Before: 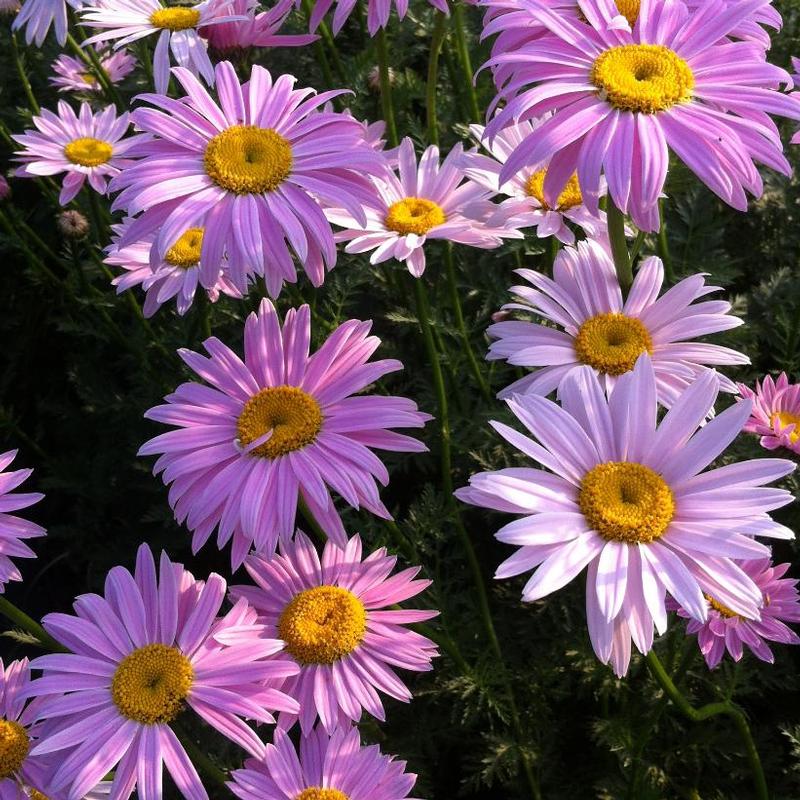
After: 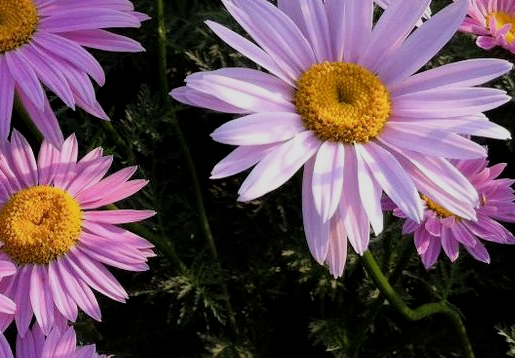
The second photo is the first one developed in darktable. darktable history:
crop and rotate: left 35.509%, top 50.238%, bottom 4.934%
filmic rgb: hardness 4.17
local contrast: mode bilateral grid, contrast 20, coarseness 50, detail 120%, midtone range 0.2
